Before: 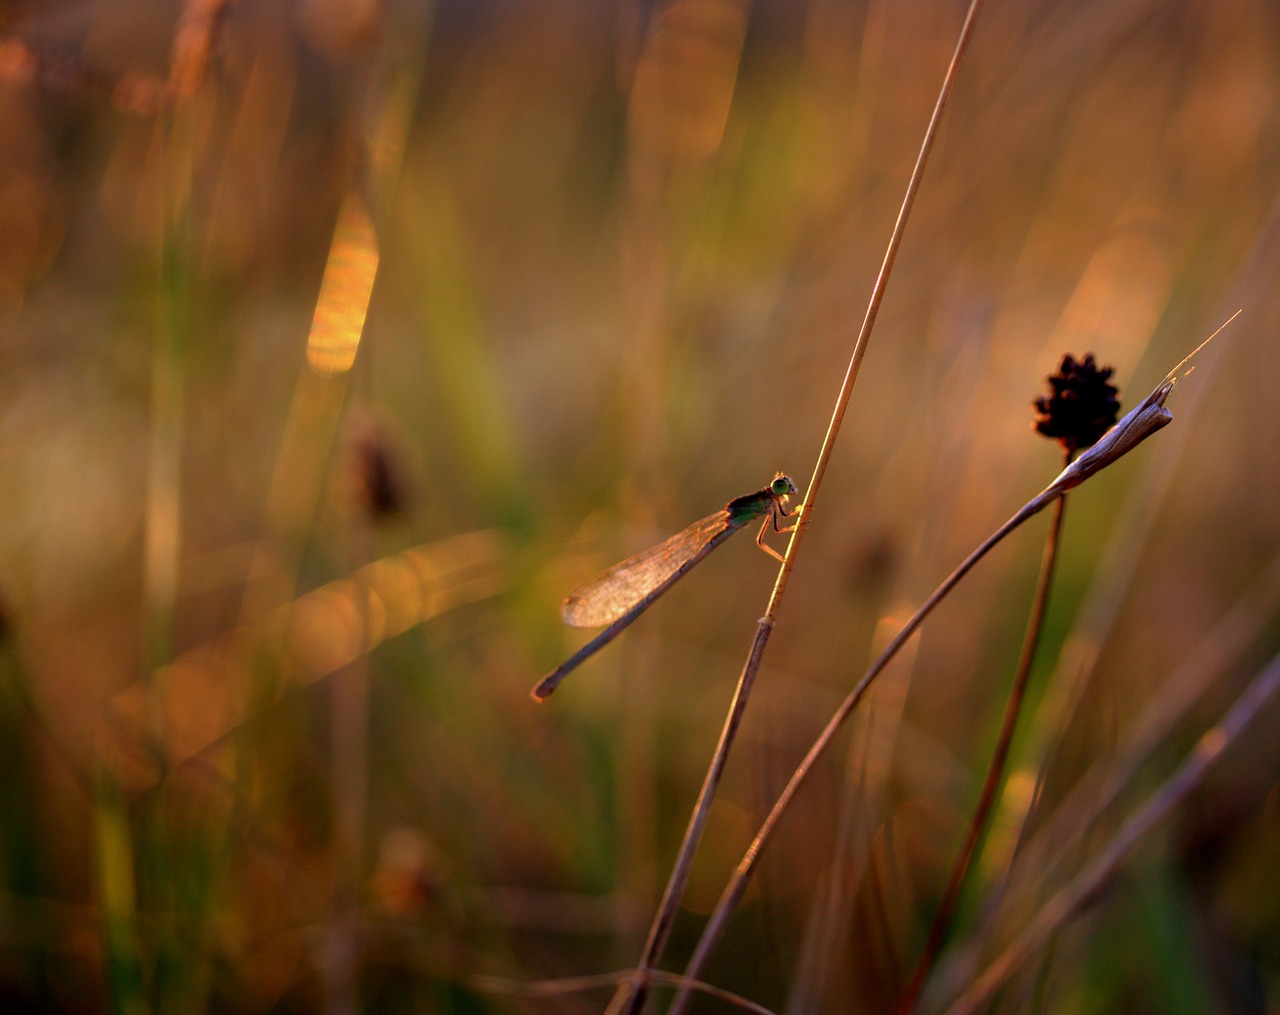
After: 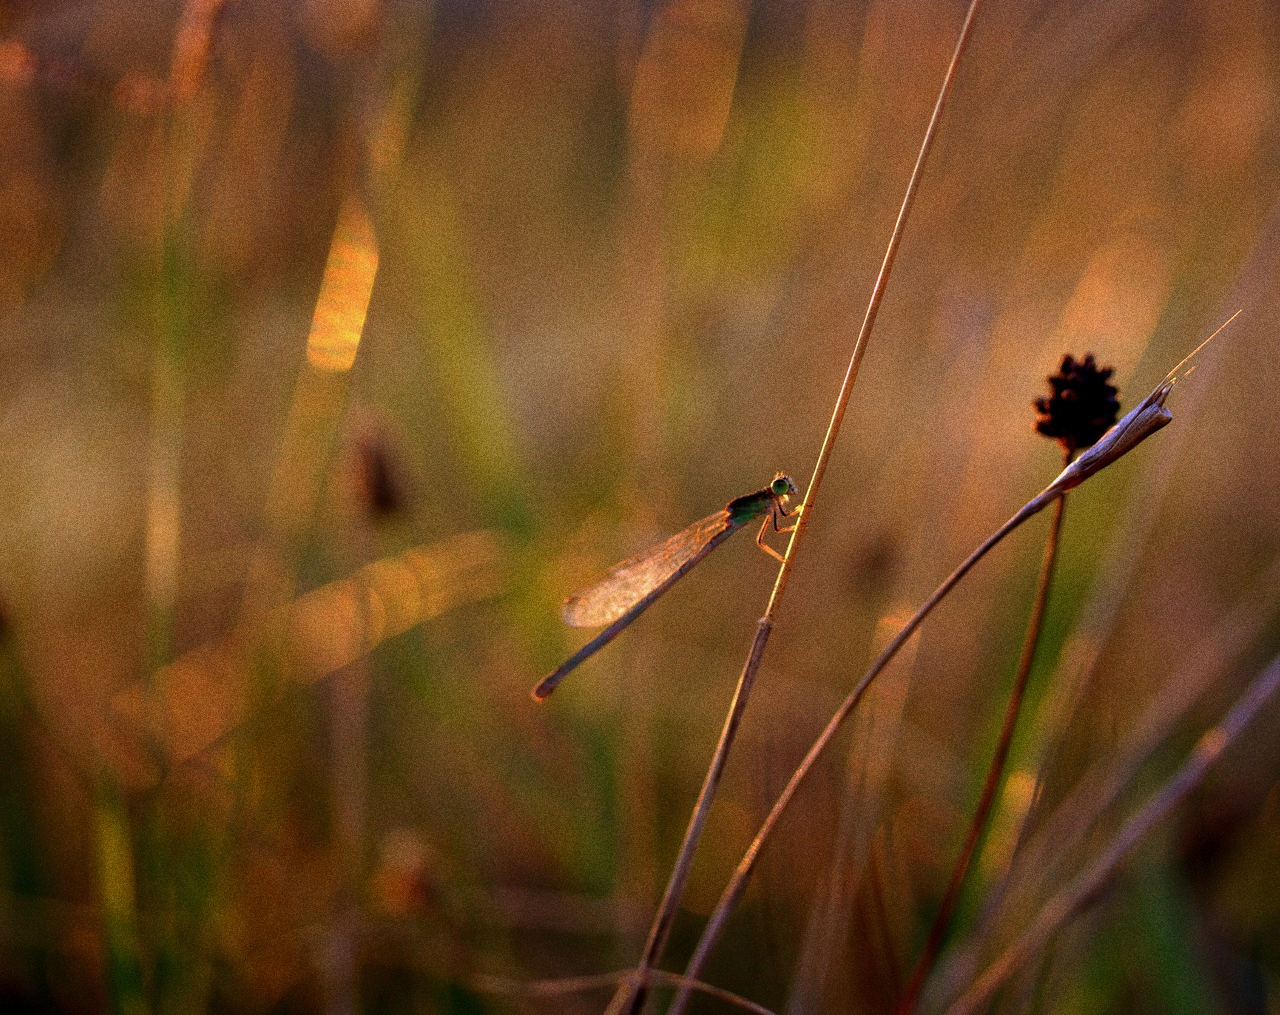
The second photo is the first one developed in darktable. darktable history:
exposure: compensate highlight preservation false
grain: coarseness 0.09 ISO, strength 40%
